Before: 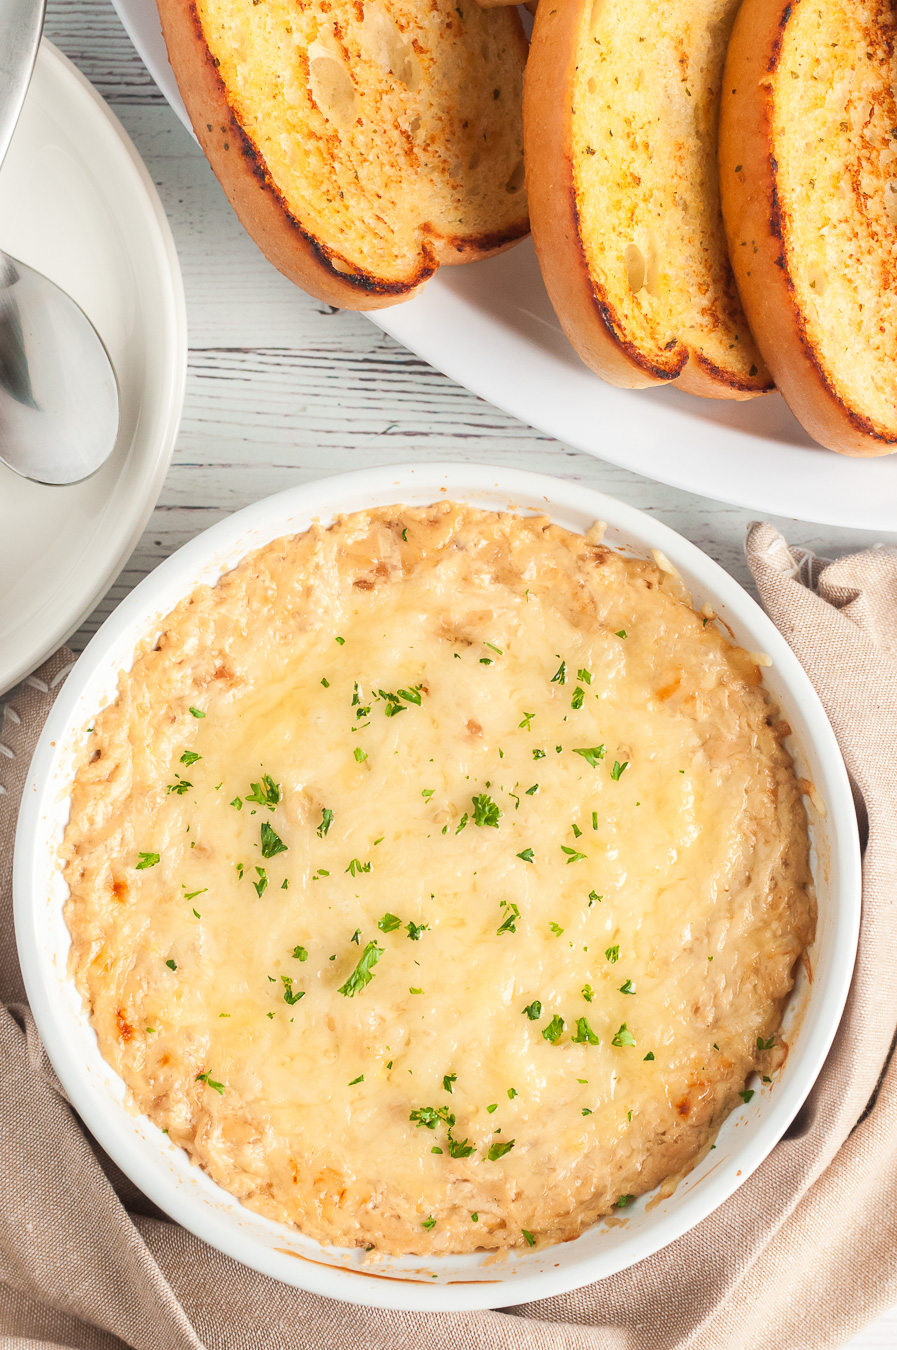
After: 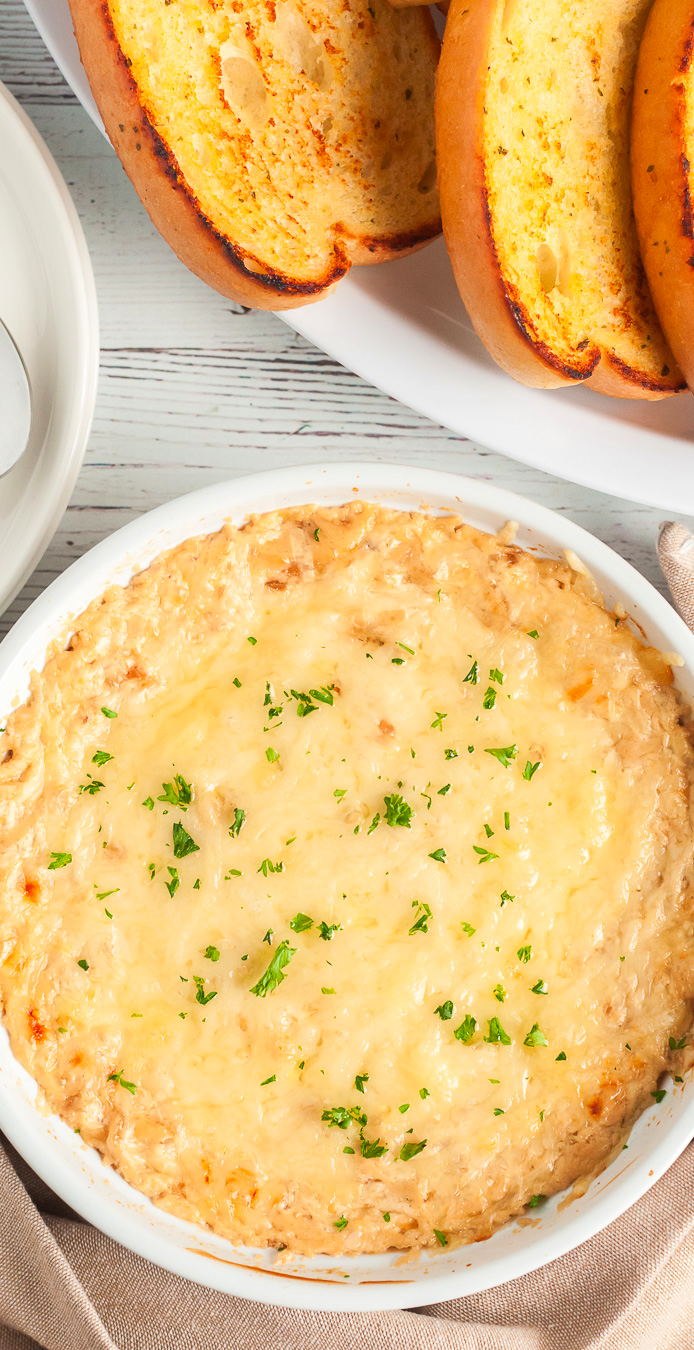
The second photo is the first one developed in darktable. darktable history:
crop: left 9.88%, right 12.664%
contrast brightness saturation: contrast 0.04, saturation 0.16
